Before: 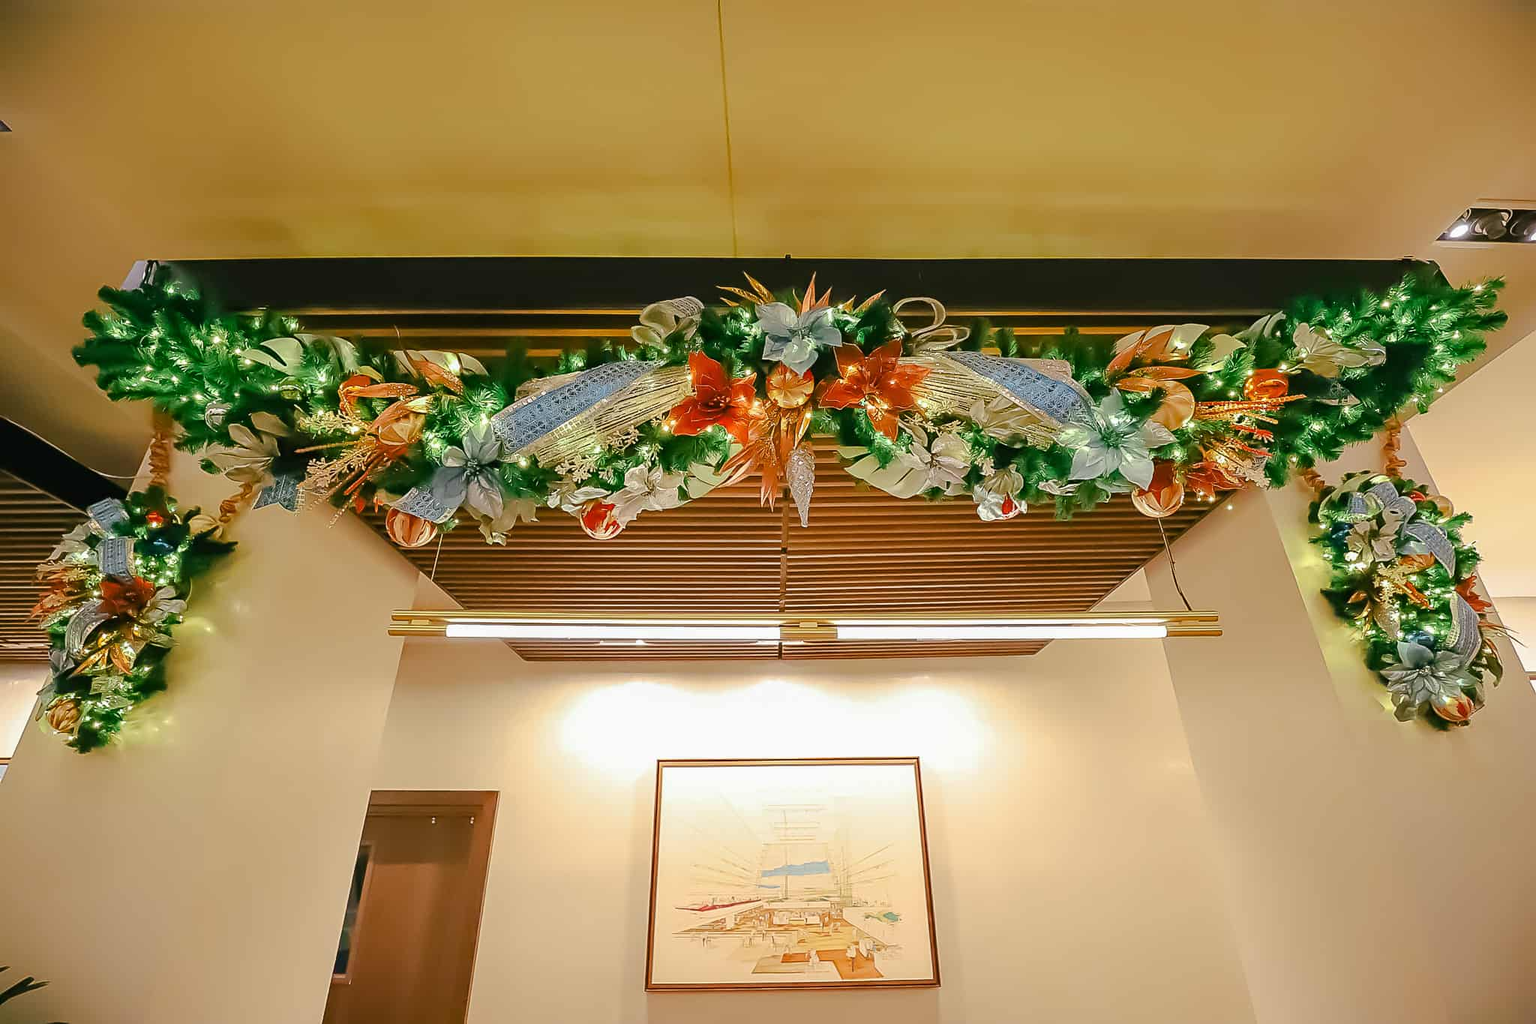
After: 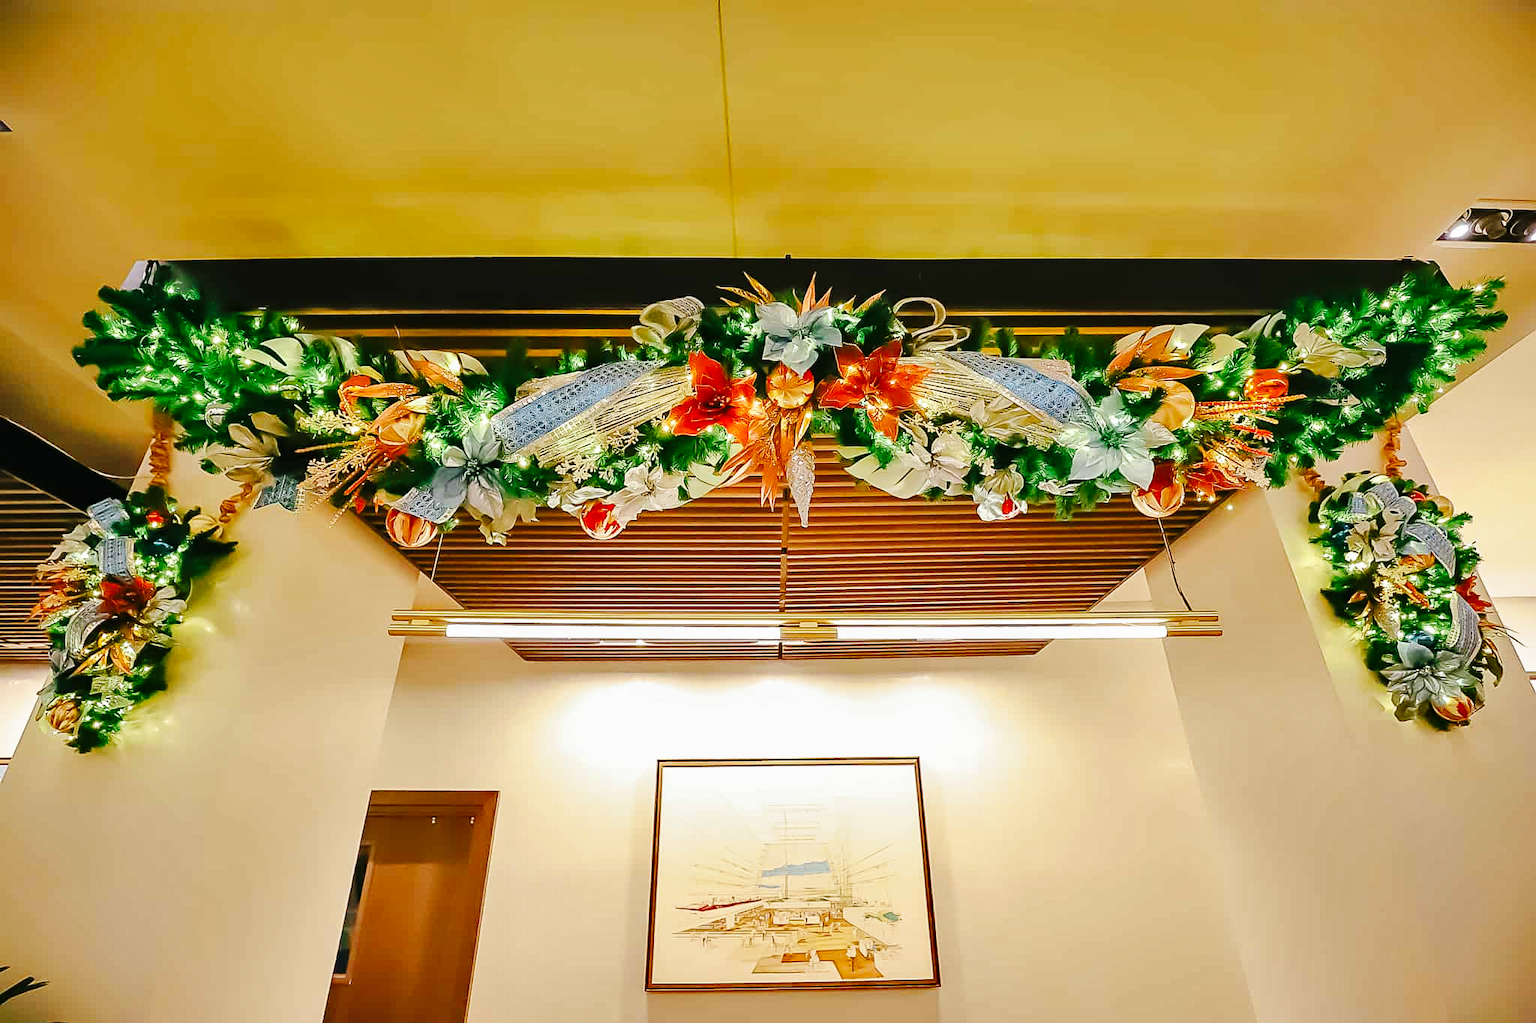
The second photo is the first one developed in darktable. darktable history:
shadows and highlights: soften with gaussian
base curve: curves: ch0 [(0, 0) (0.036, 0.025) (0.121, 0.166) (0.206, 0.329) (0.605, 0.79) (1, 1)], preserve colors none
